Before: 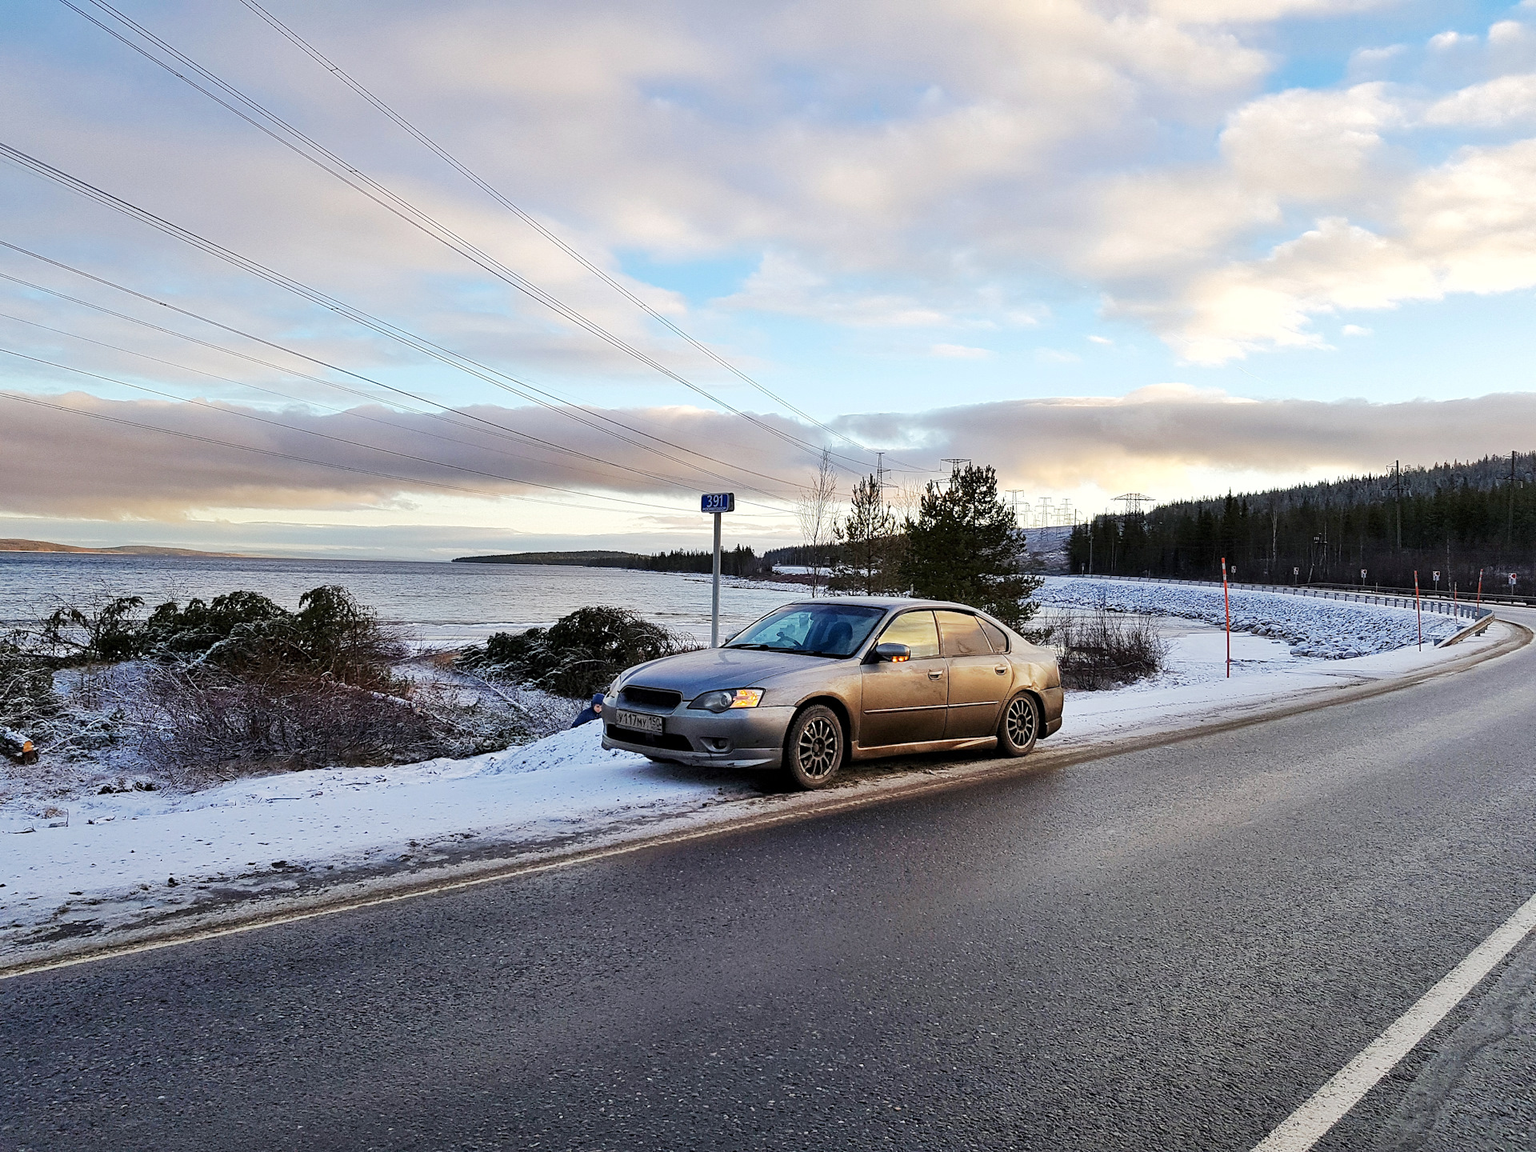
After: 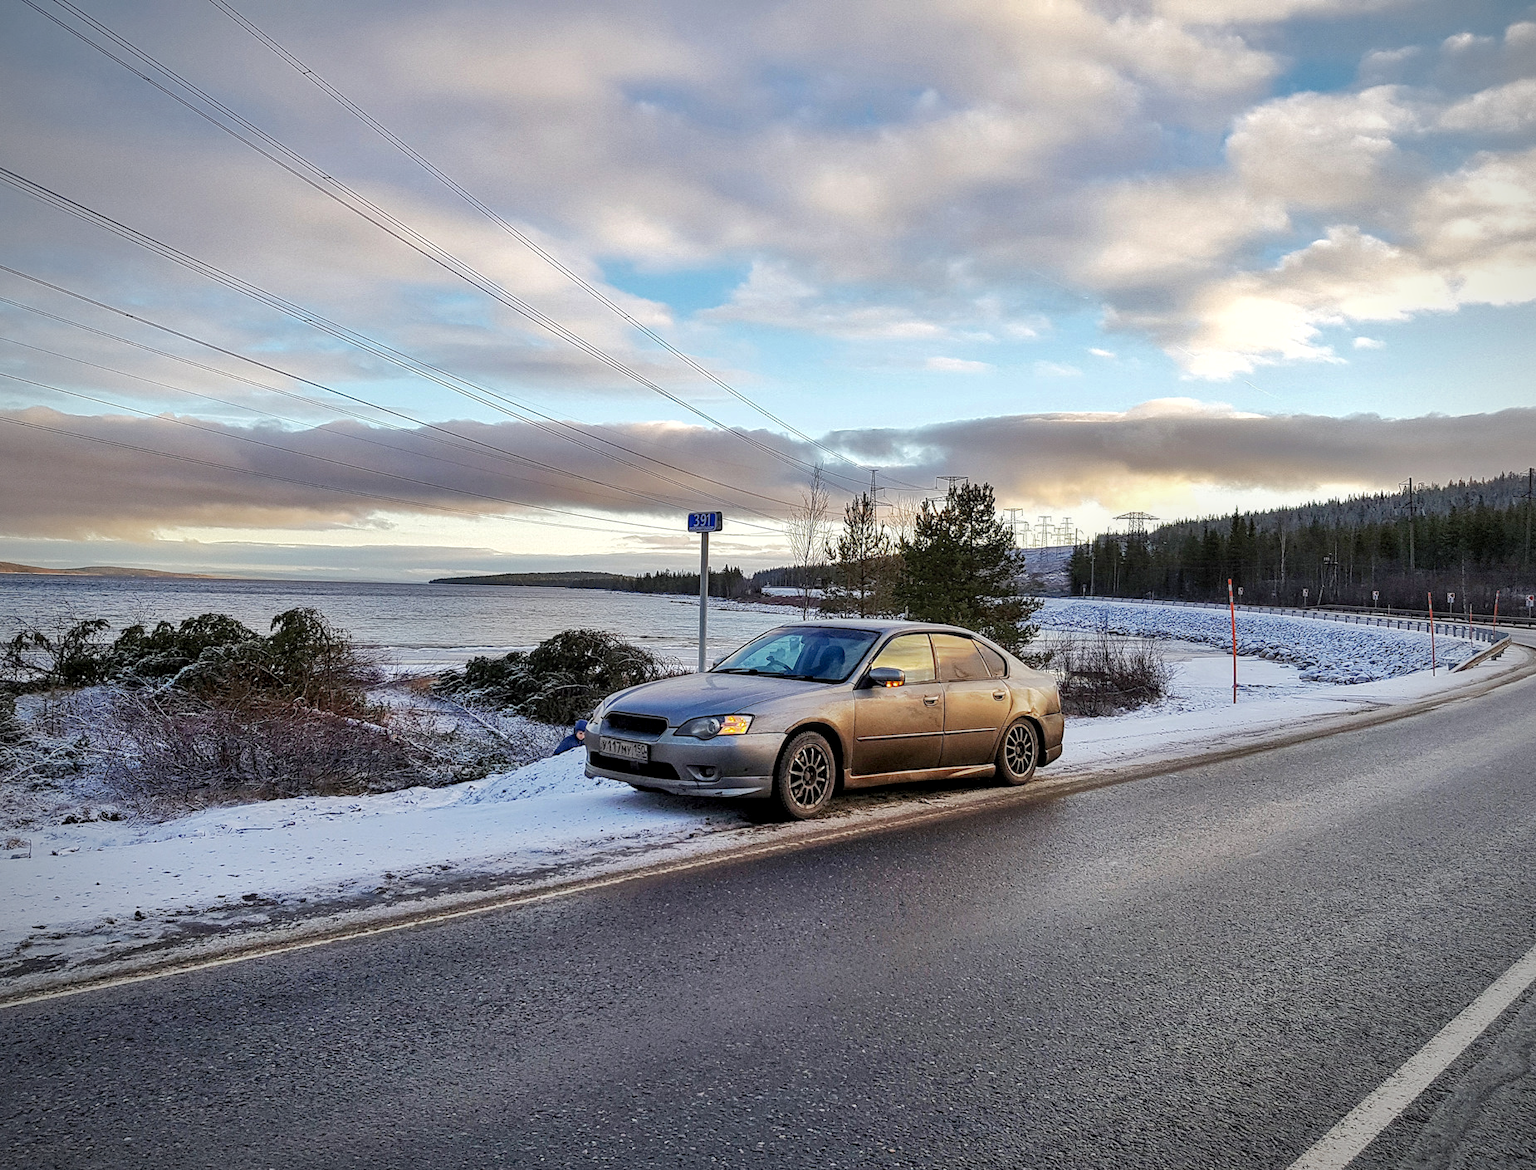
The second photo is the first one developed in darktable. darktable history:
shadows and highlights: on, module defaults
local contrast: on, module defaults
crop and rotate: left 2.506%, right 1.13%, bottom 2.067%
vignetting: on, module defaults
exposure: compensate exposure bias true, compensate highlight preservation false
